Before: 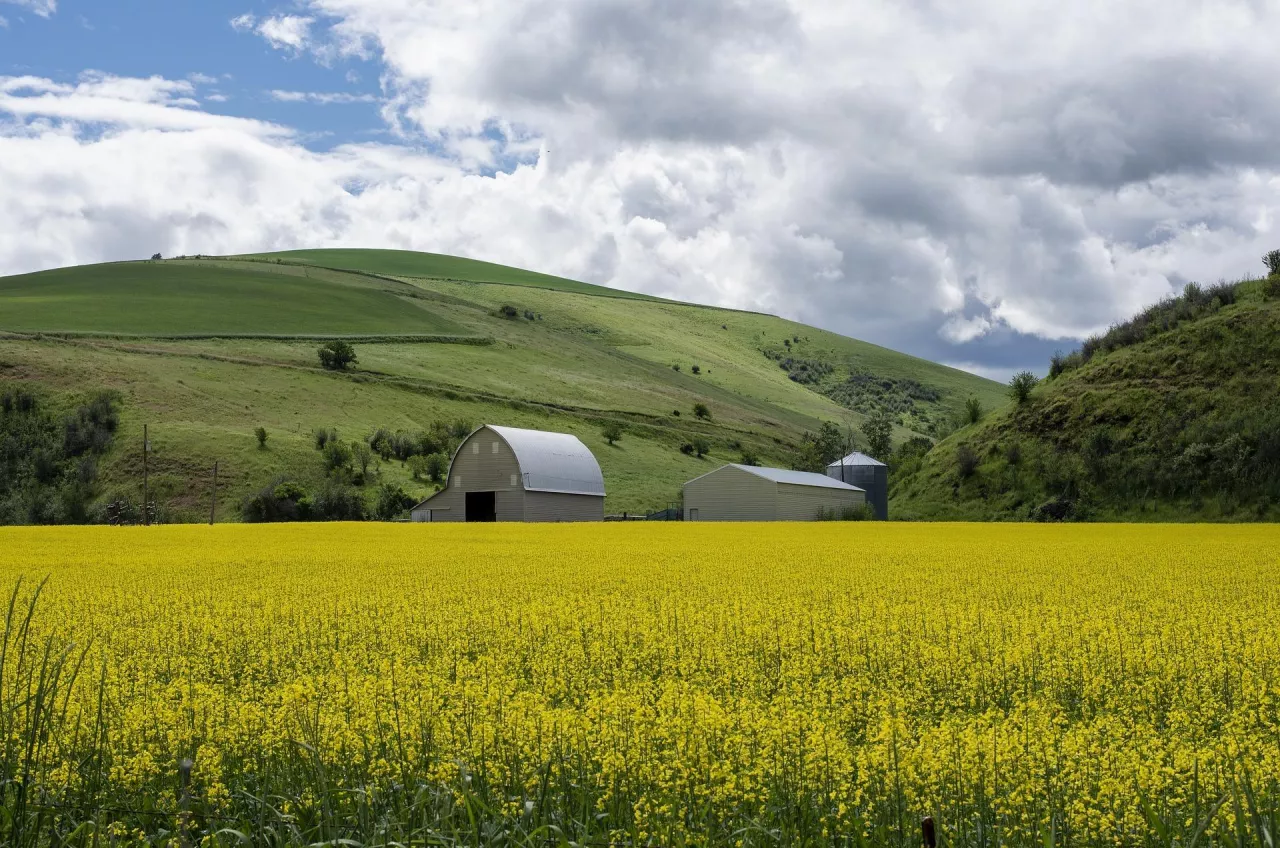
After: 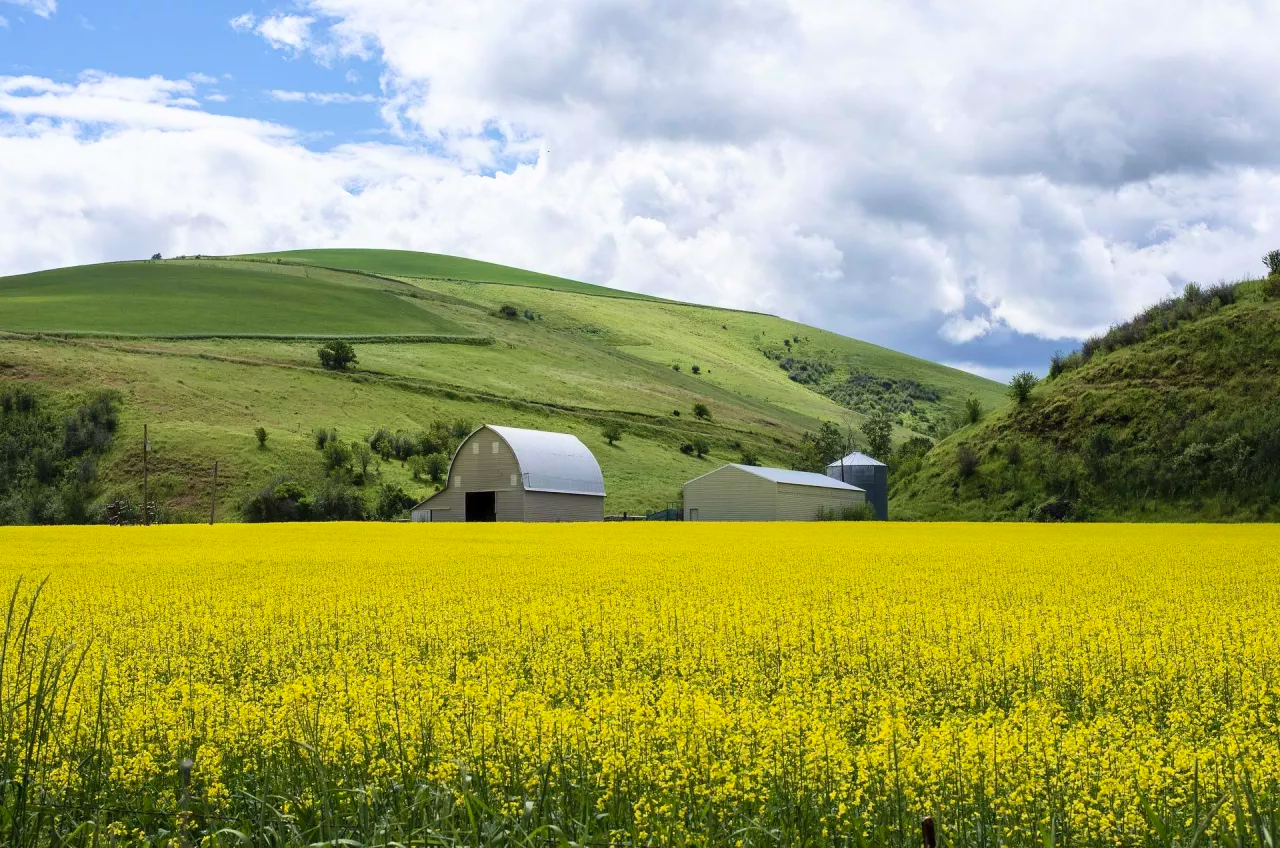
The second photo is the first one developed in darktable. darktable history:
velvia: on, module defaults
contrast brightness saturation: contrast 0.196, brightness 0.162, saturation 0.225
